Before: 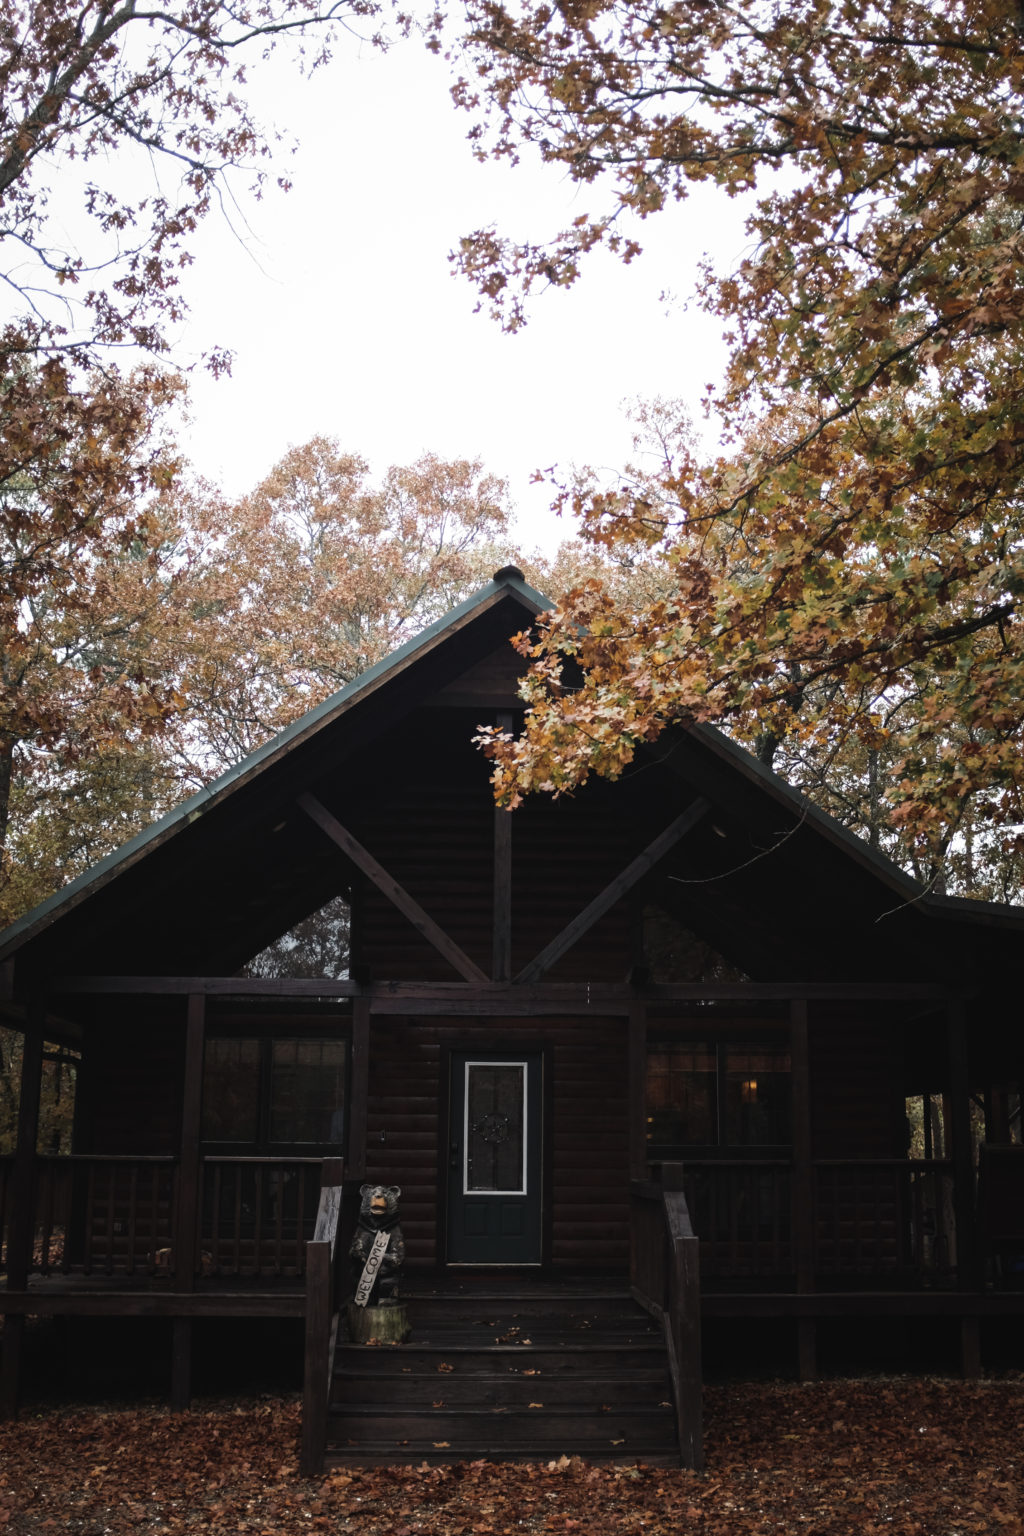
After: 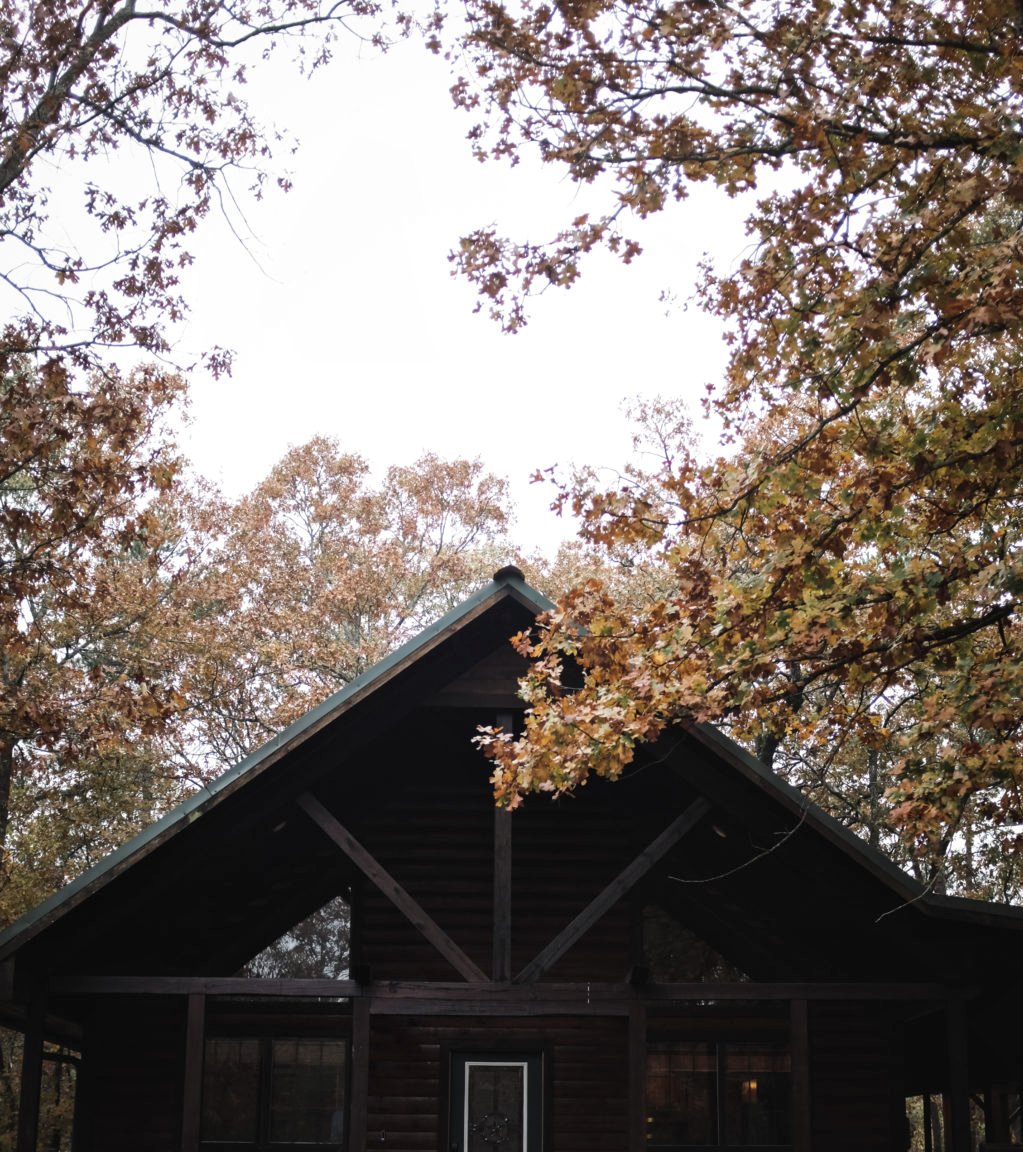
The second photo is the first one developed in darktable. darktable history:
crop: bottom 24.967%
white balance: red 1, blue 1
local contrast: mode bilateral grid, contrast 20, coarseness 50, detail 120%, midtone range 0.2
